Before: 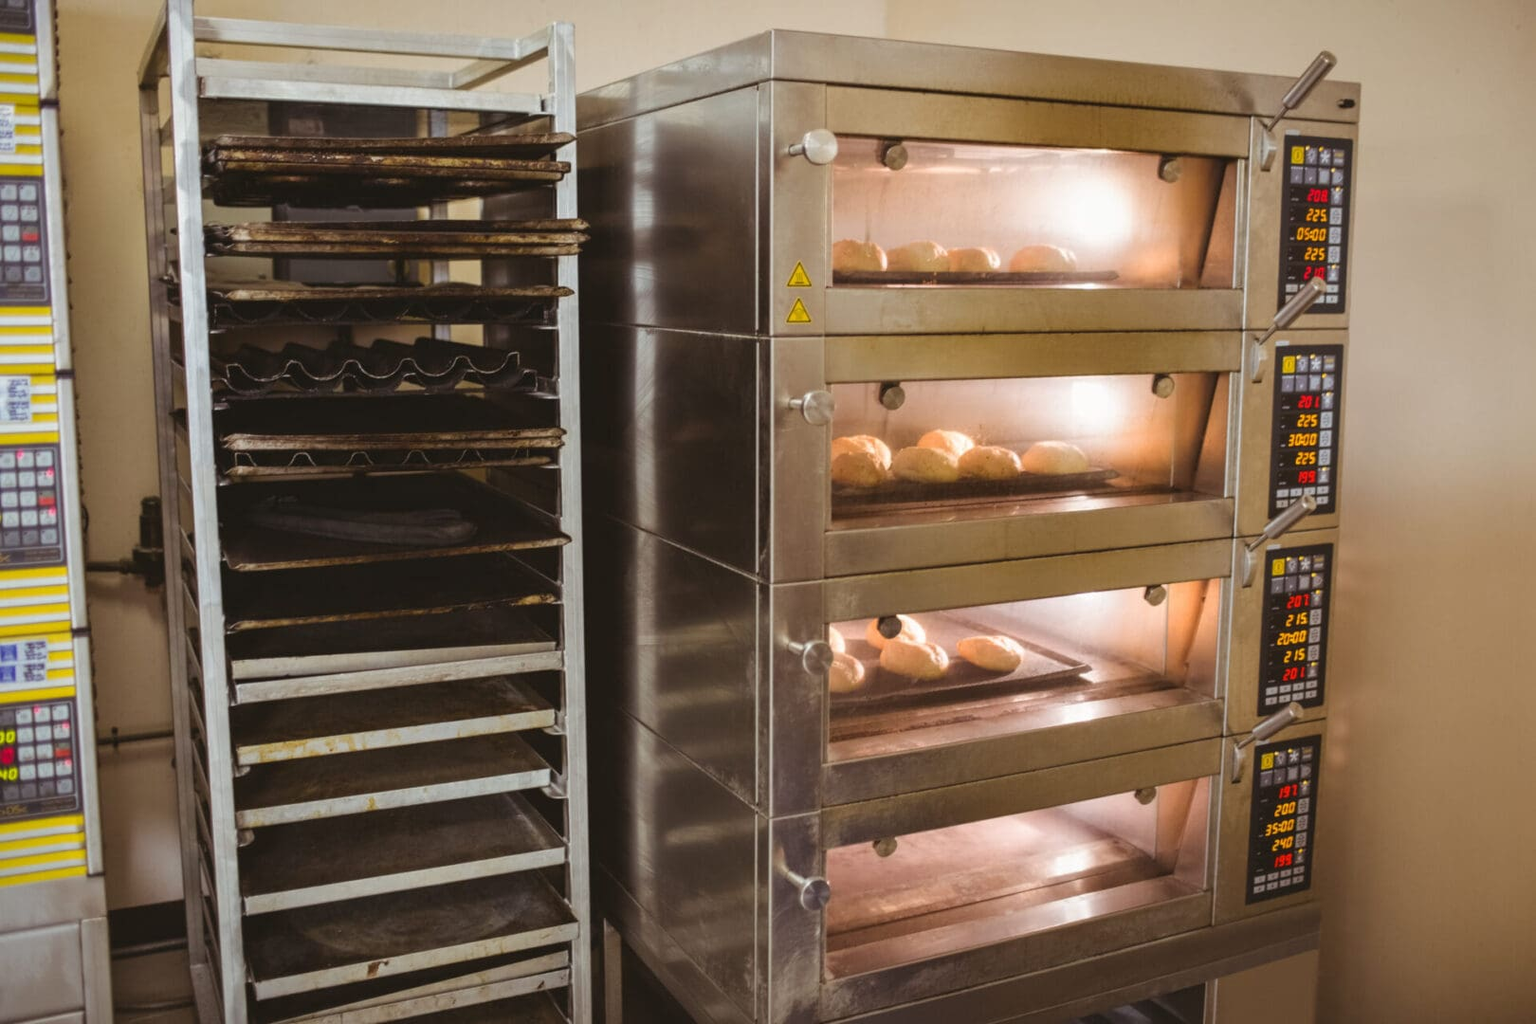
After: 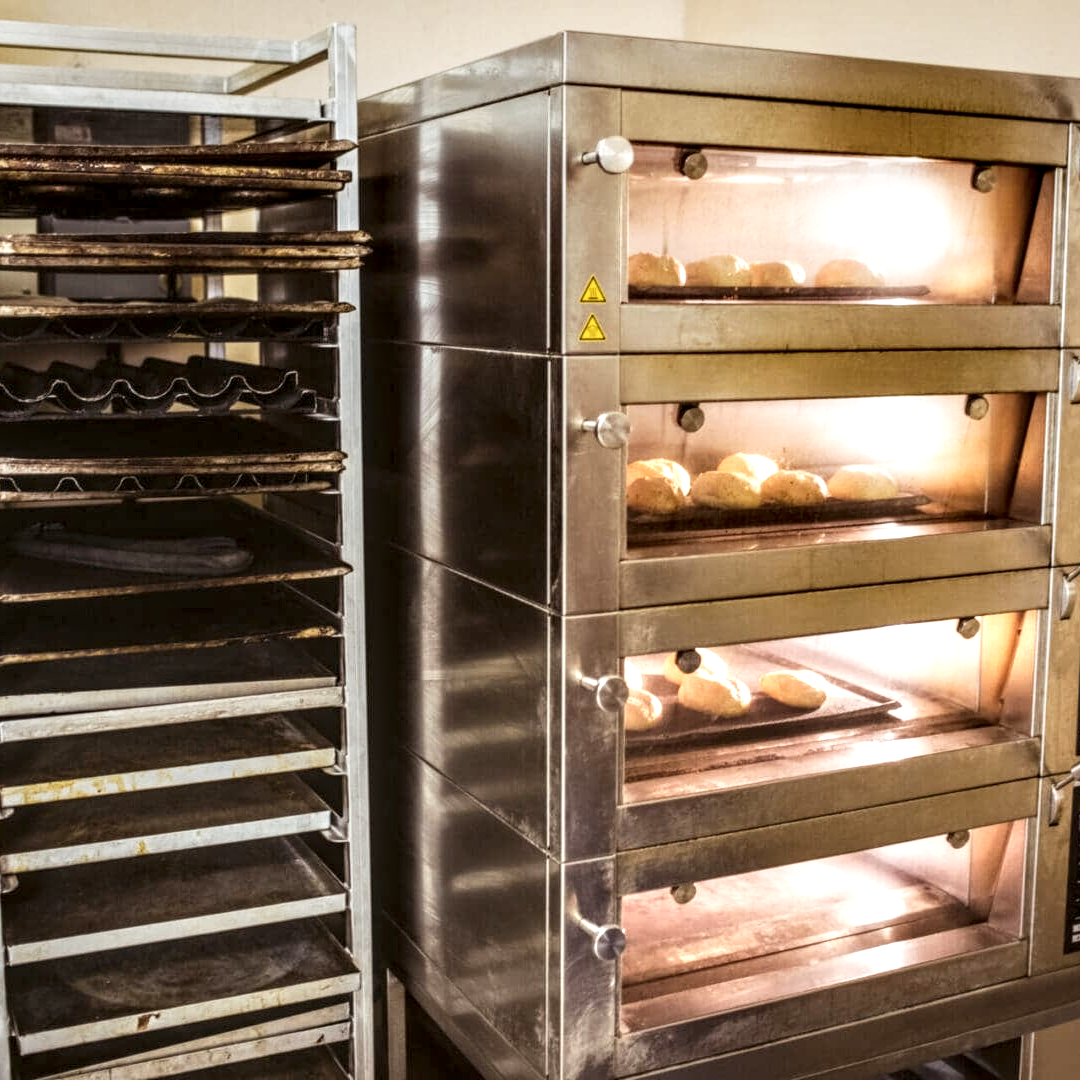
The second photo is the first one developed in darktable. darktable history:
base curve: curves: ch0 [(0, 0) (0.088, 0.125) (0.176, 0.251) (0.354, 0.501) (0.613, 0.749) (1, 0.877)], preserve colors none
crop and rotate: left 15.446%, right 17.836%
local contrast: highlights 19%, detail 186%
